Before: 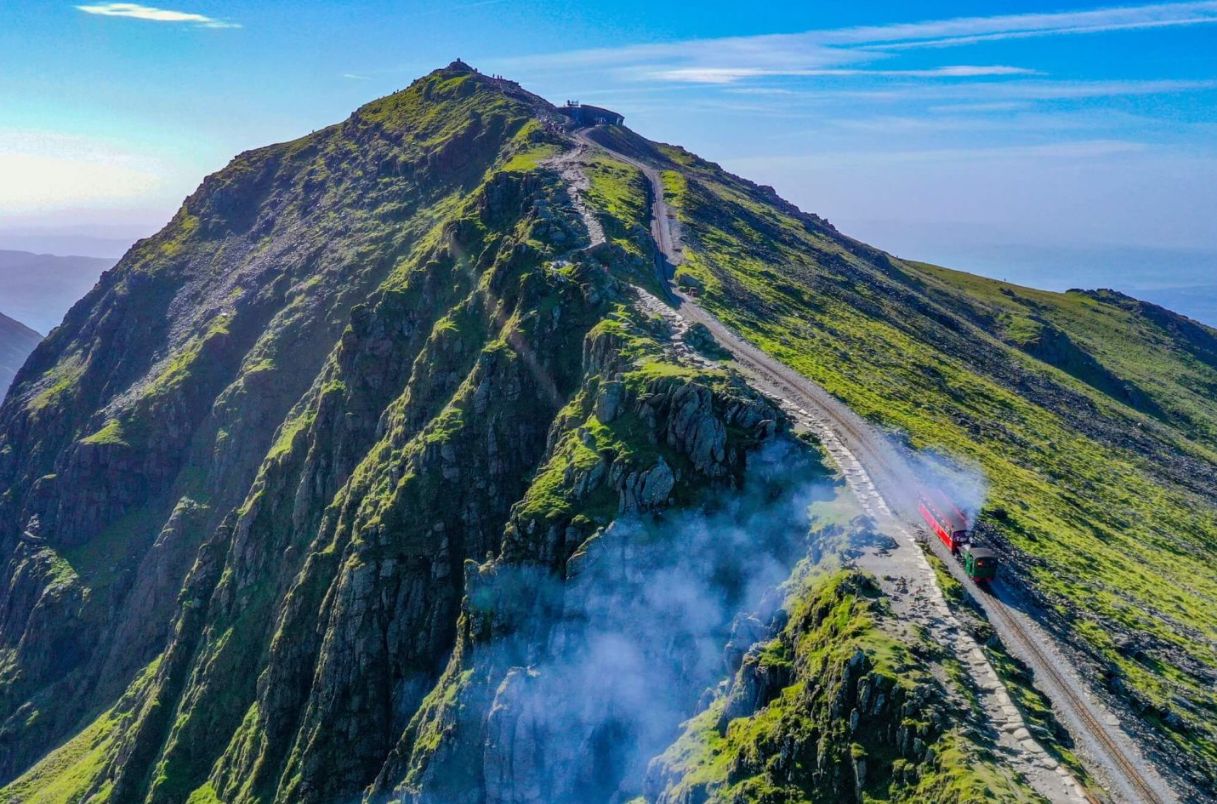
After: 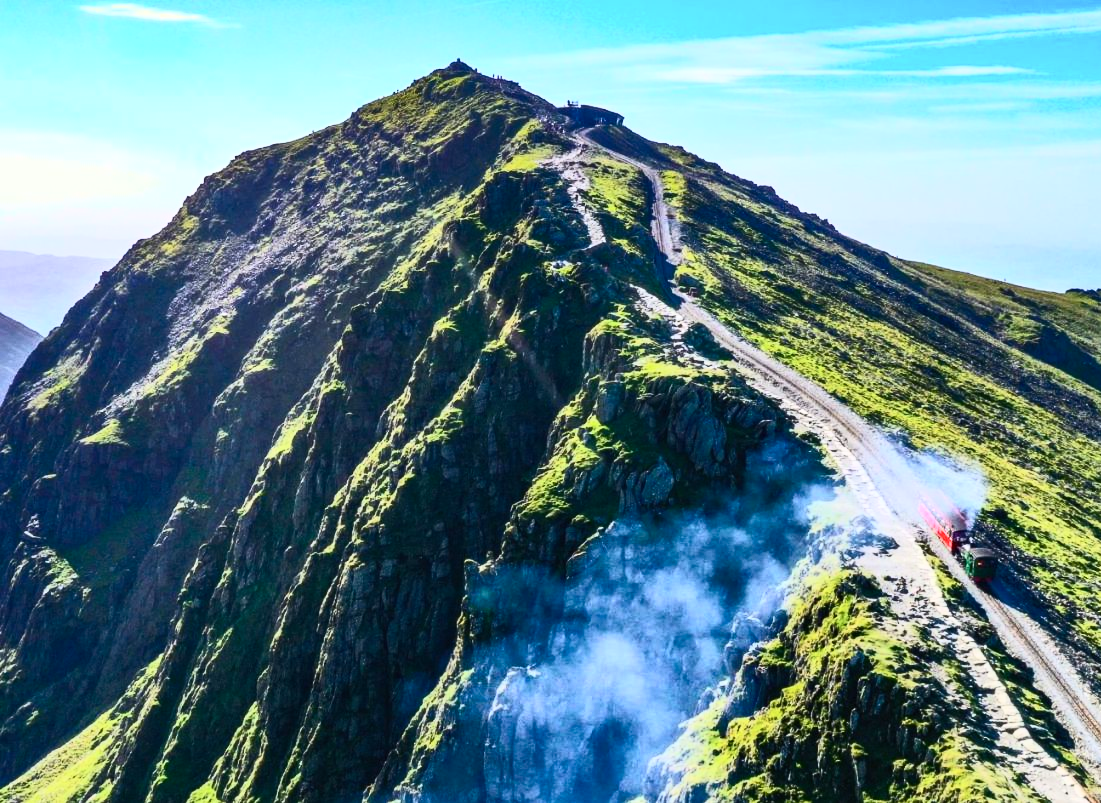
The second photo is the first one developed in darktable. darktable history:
contrast brightness saturation: contrast 0.601, brightness 0.354, saturation 0.142
crop: right 9.473%, bottom 0.035%
